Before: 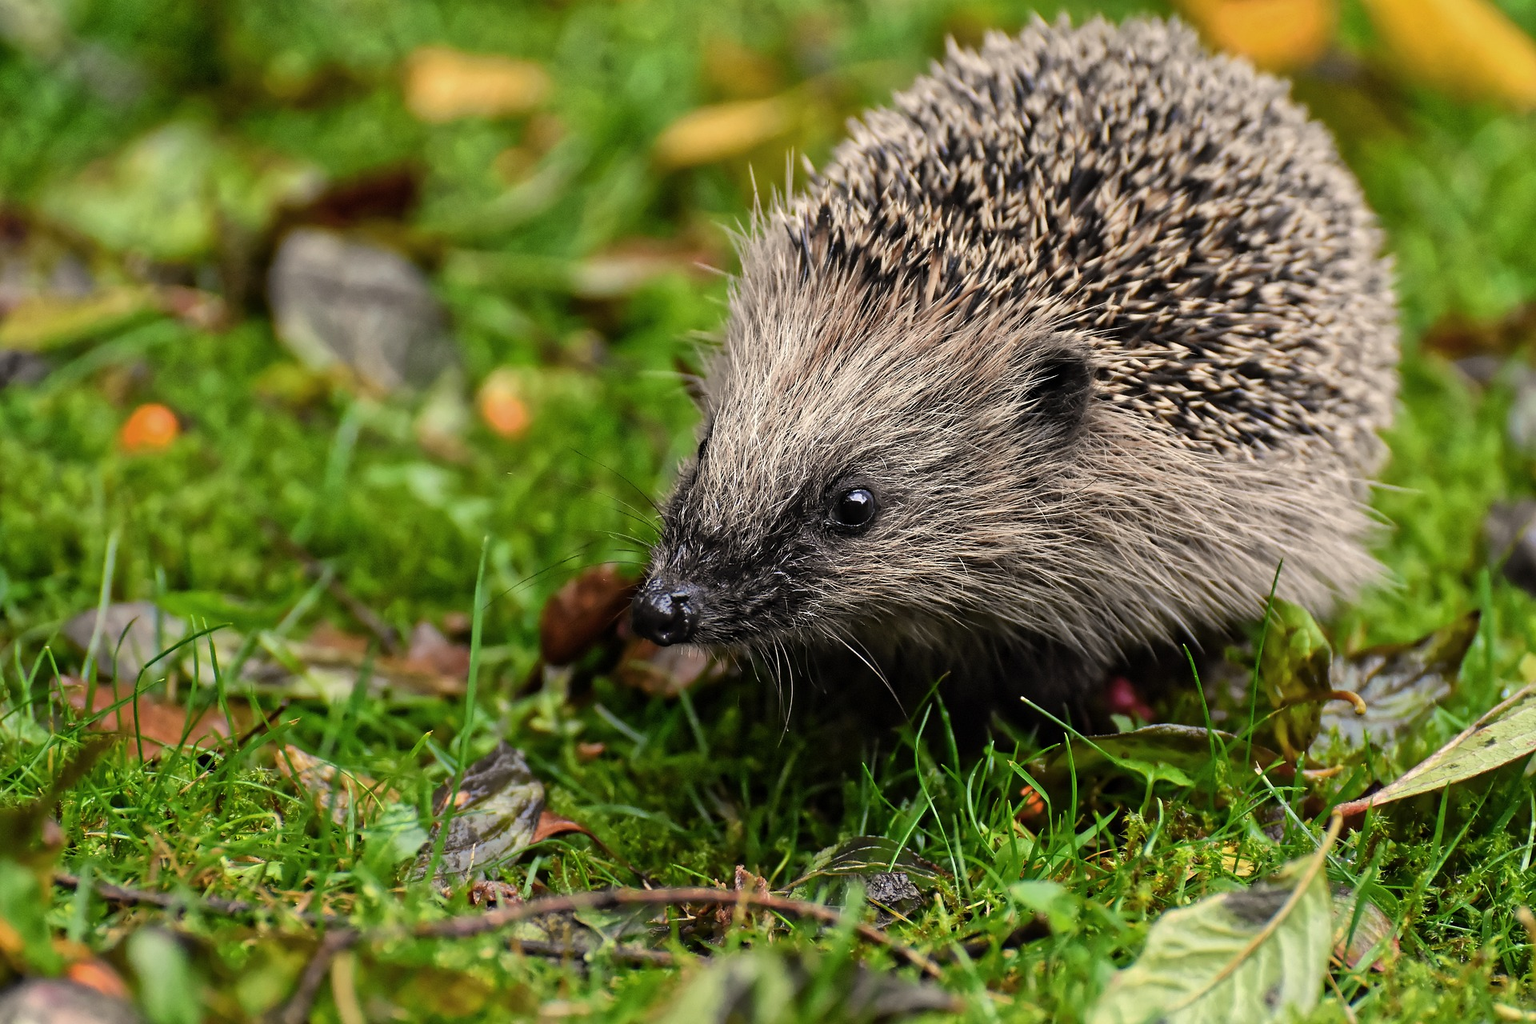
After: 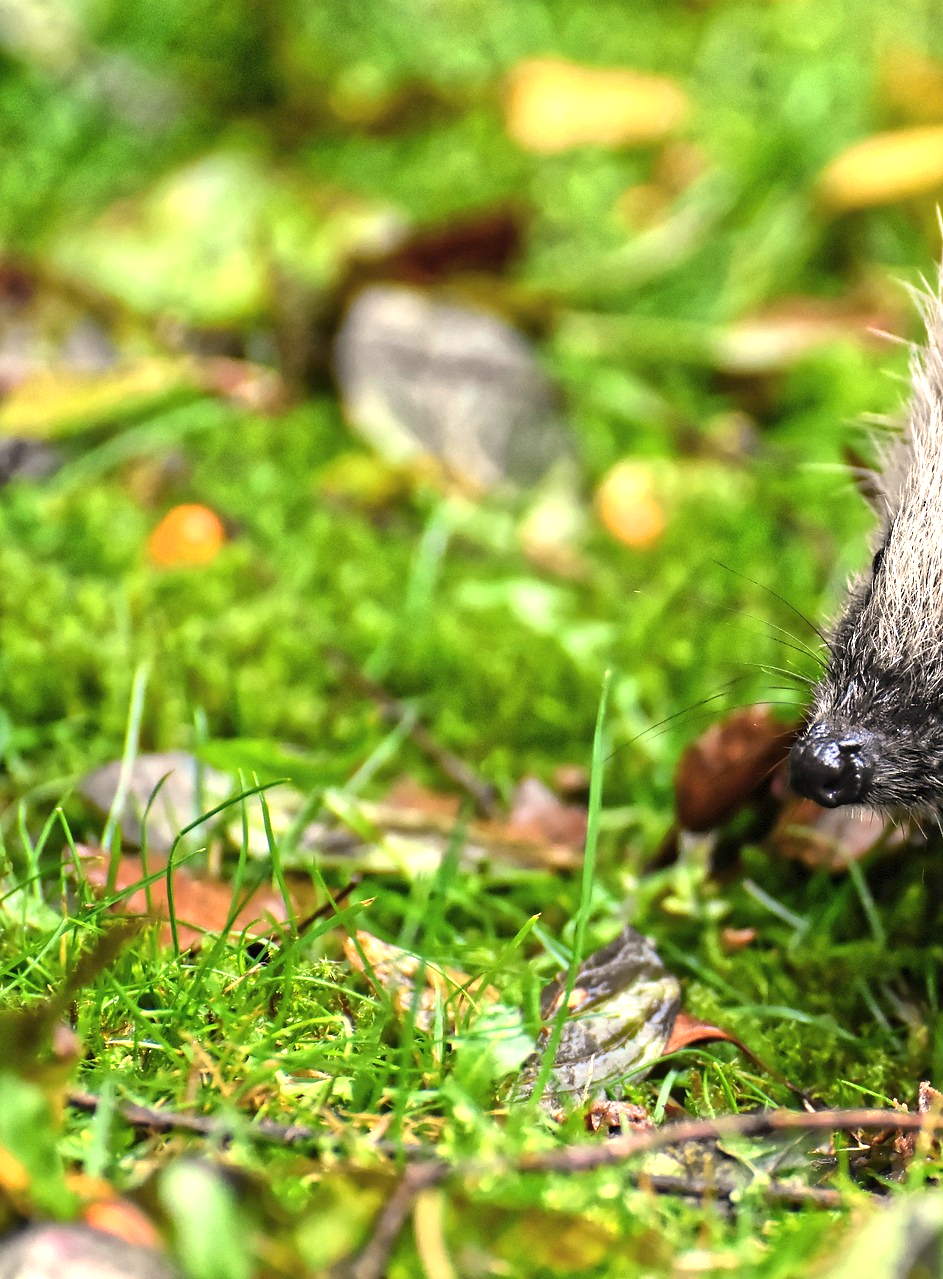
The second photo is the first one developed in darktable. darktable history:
crop and rotate: left 0%, top 0%, right 50.845%
exposure: black level correction 0, exposure 1.173 EV, compensate exposure bias true, compensate highlight preservation false
